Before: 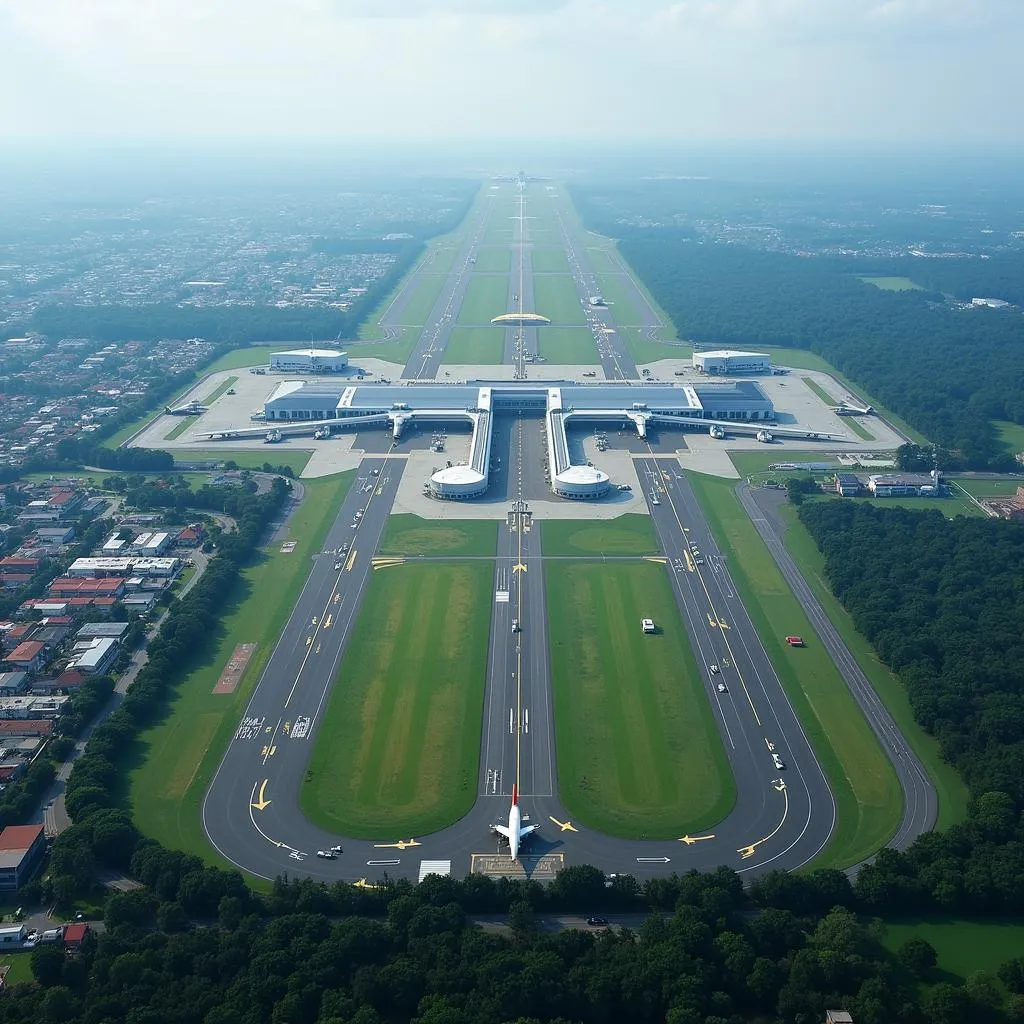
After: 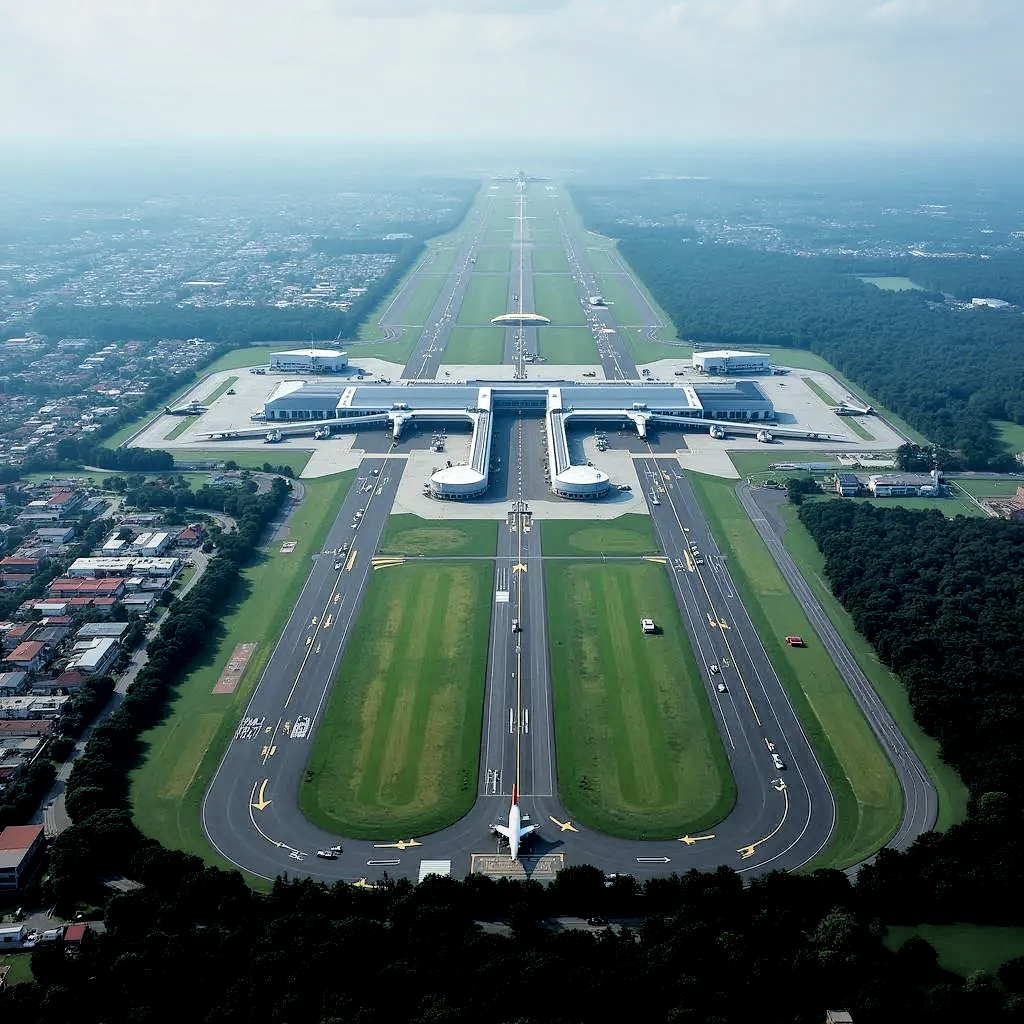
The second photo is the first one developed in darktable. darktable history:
filmic rgb: black relative exposure -3.92 EV, white relative exposure 3.14 EV, hardness 2.87
local contrast: mode bilateral grid, contrast 20, coarseness 50, detail 171%, midtone range 0.2
